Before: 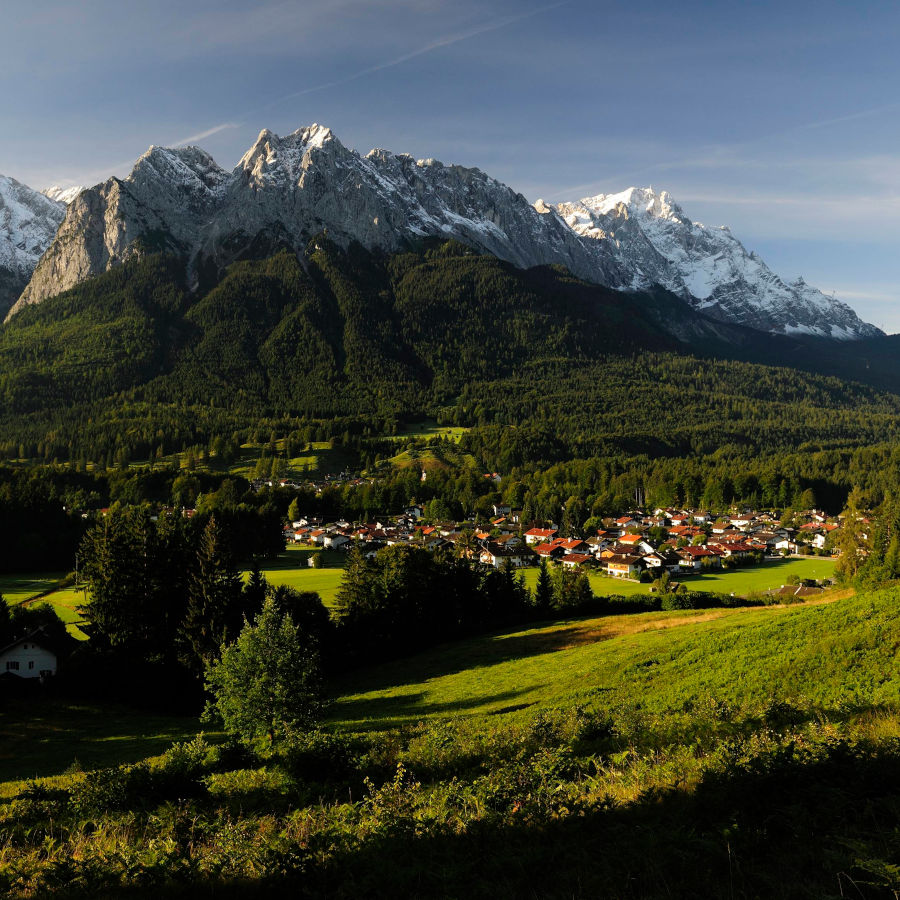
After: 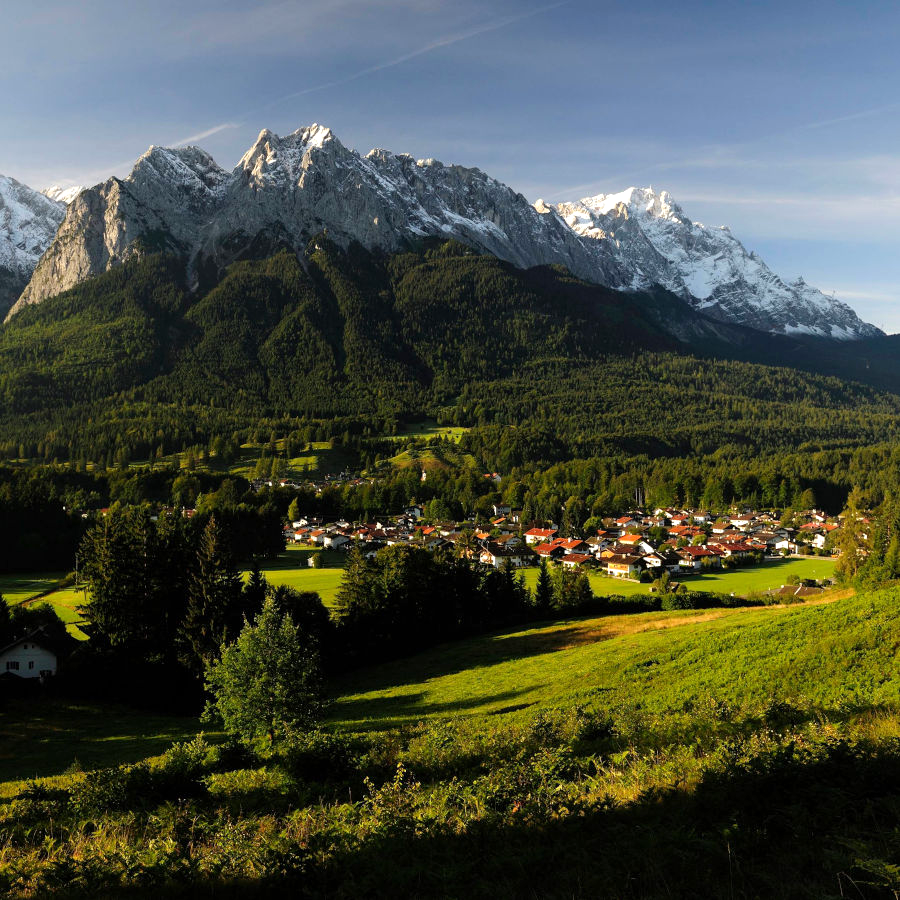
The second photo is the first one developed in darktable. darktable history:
exposure: exposure 0.296 EV, compensate highlight preservation false
